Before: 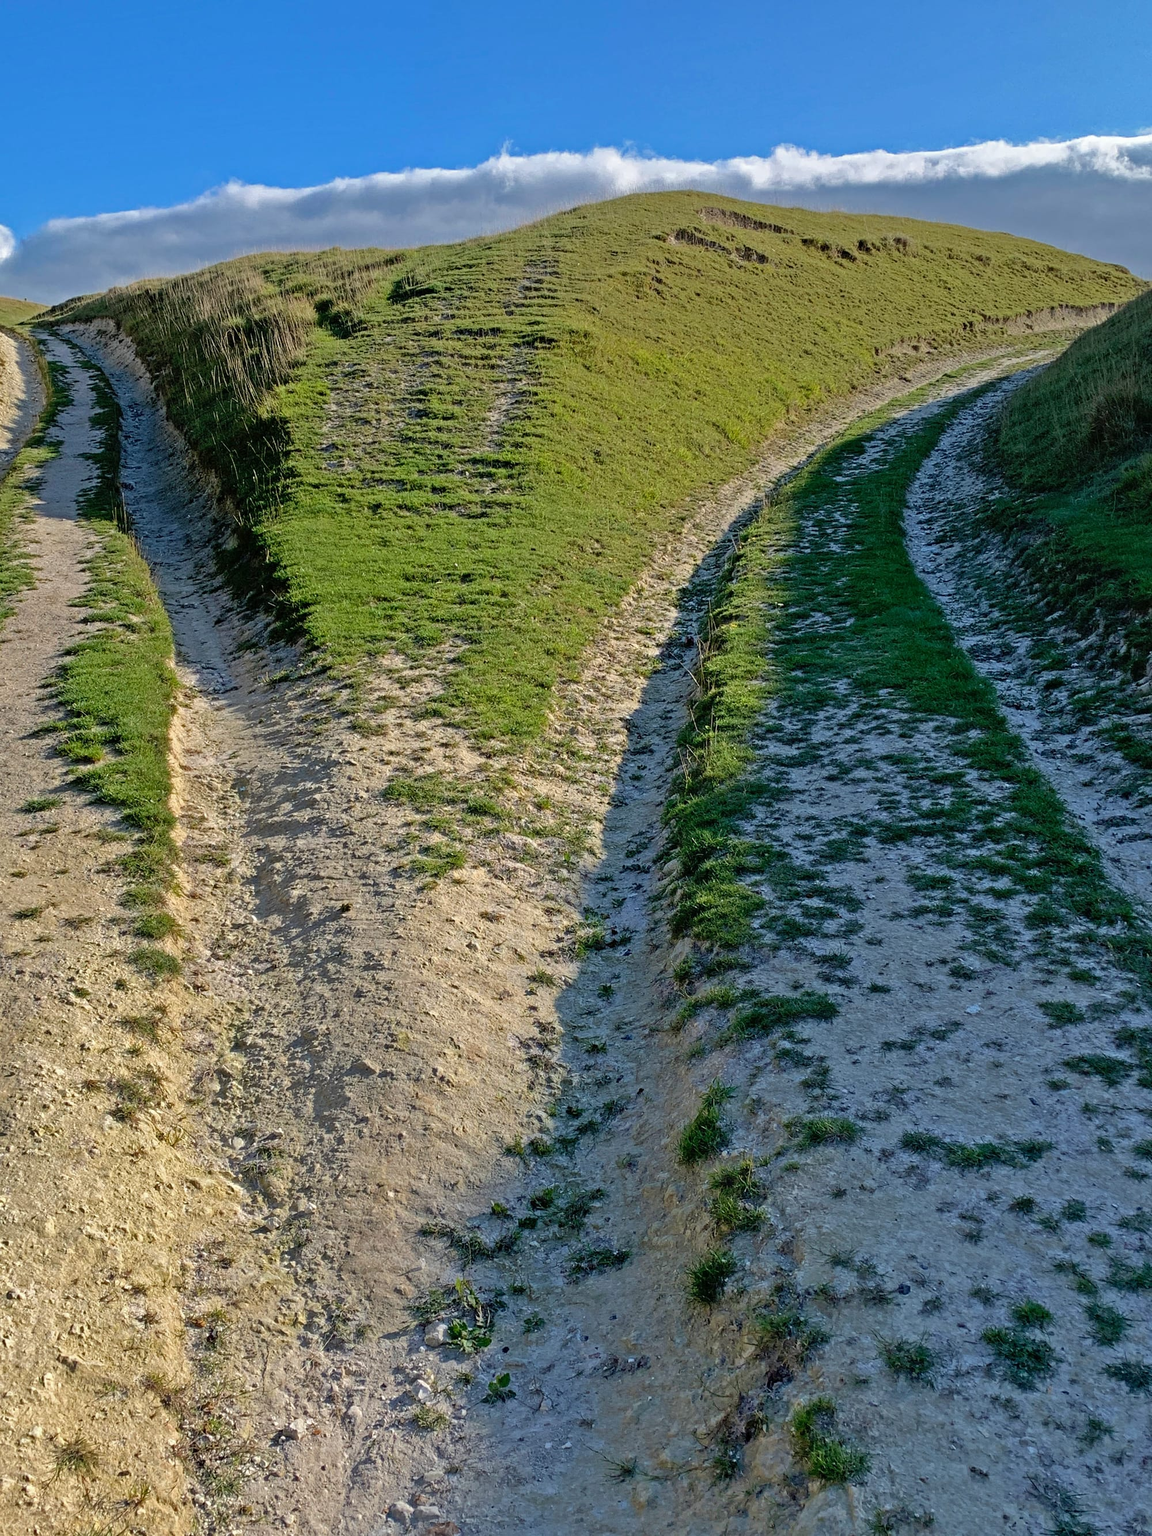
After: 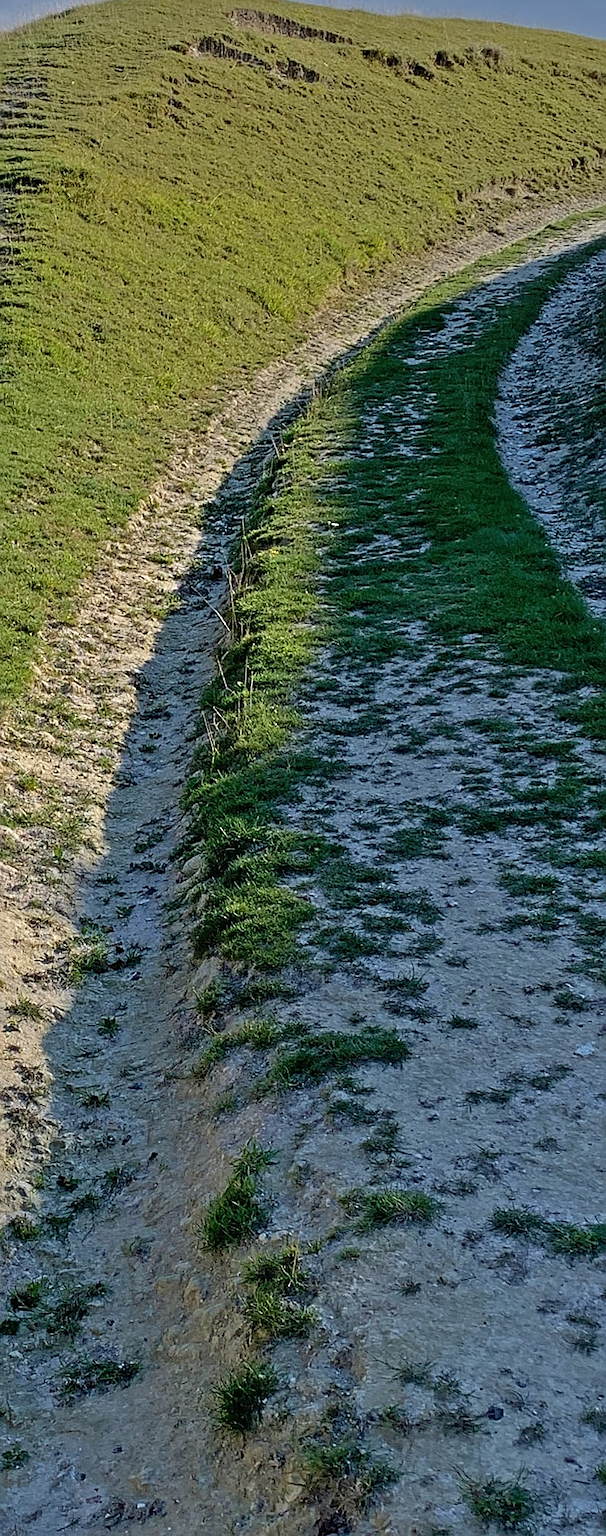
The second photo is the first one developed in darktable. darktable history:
contrast brightness saturation: saturation -0.063
crop: left 45.391%, top 13.061%, right 13.986%, bottom 9.864%
sharpen: on, module defaults
